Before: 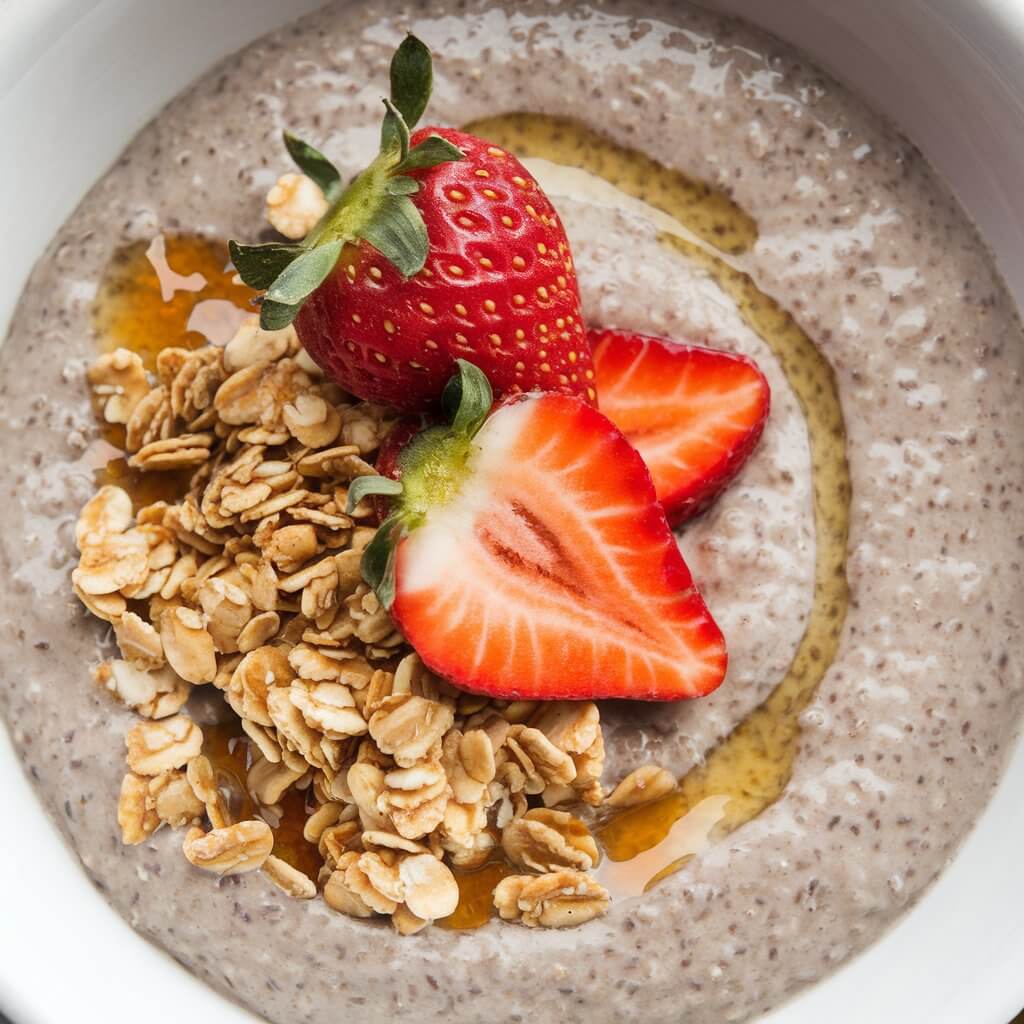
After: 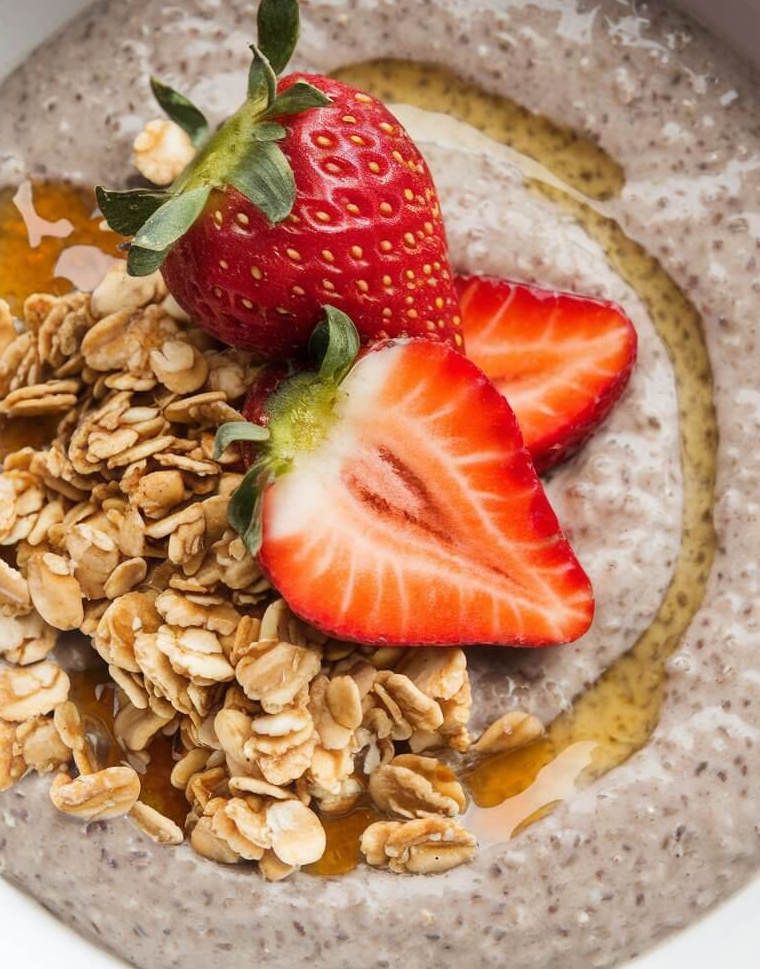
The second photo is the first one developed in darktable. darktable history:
crop and rotate: left 13.066%, top 5.292%, right 12.63%
